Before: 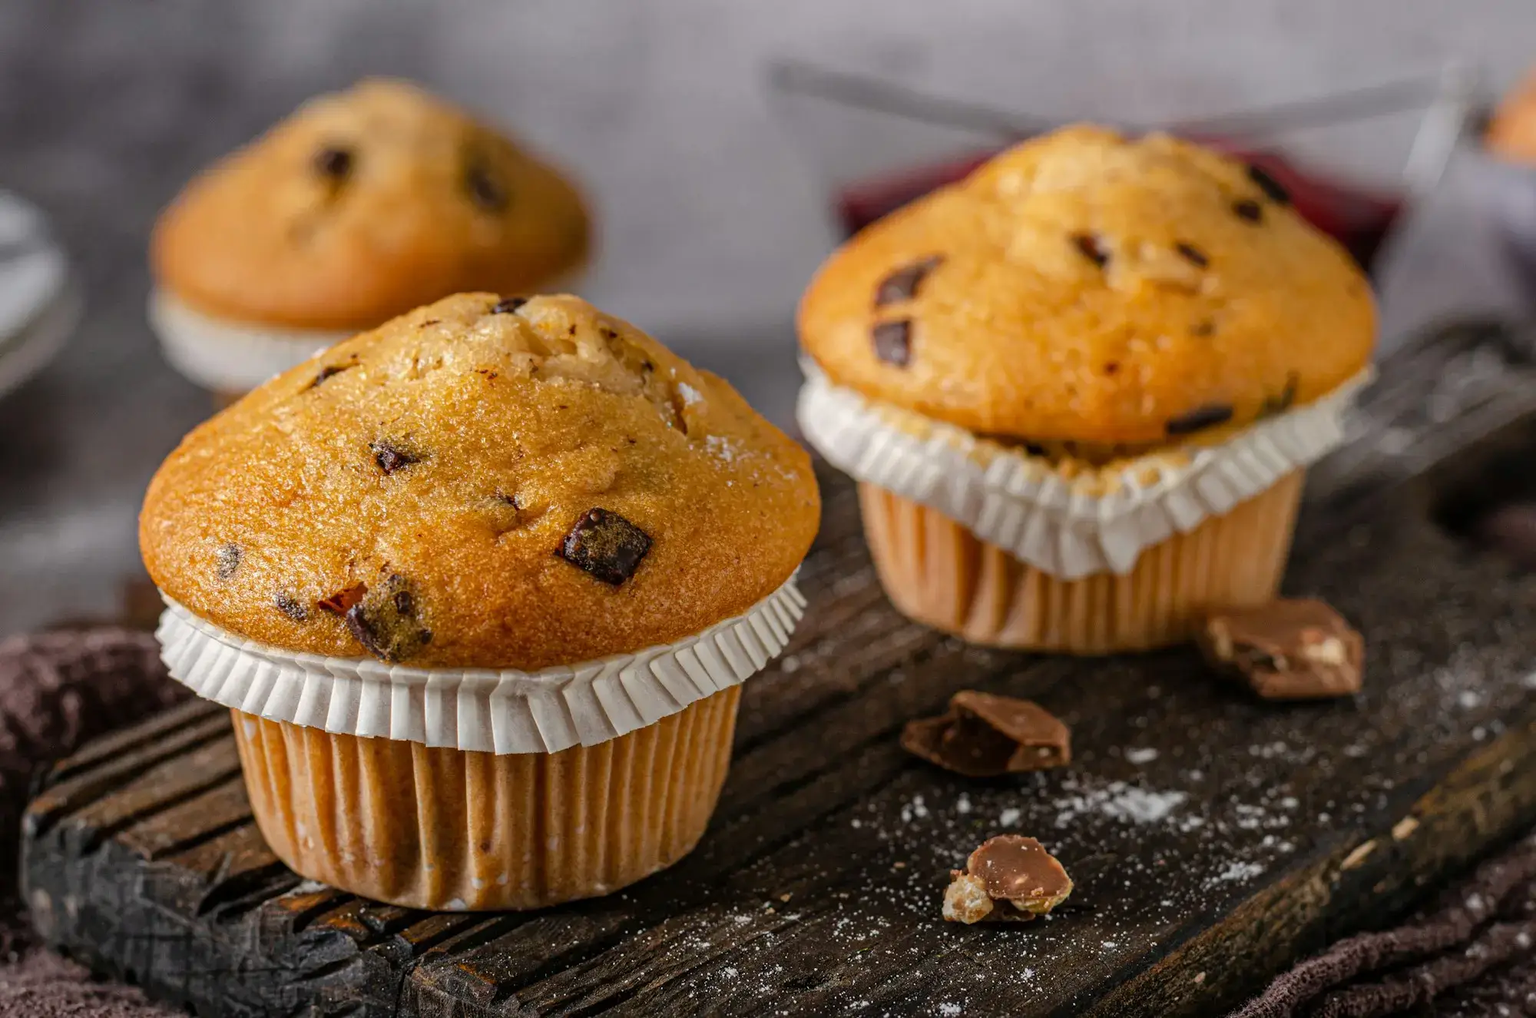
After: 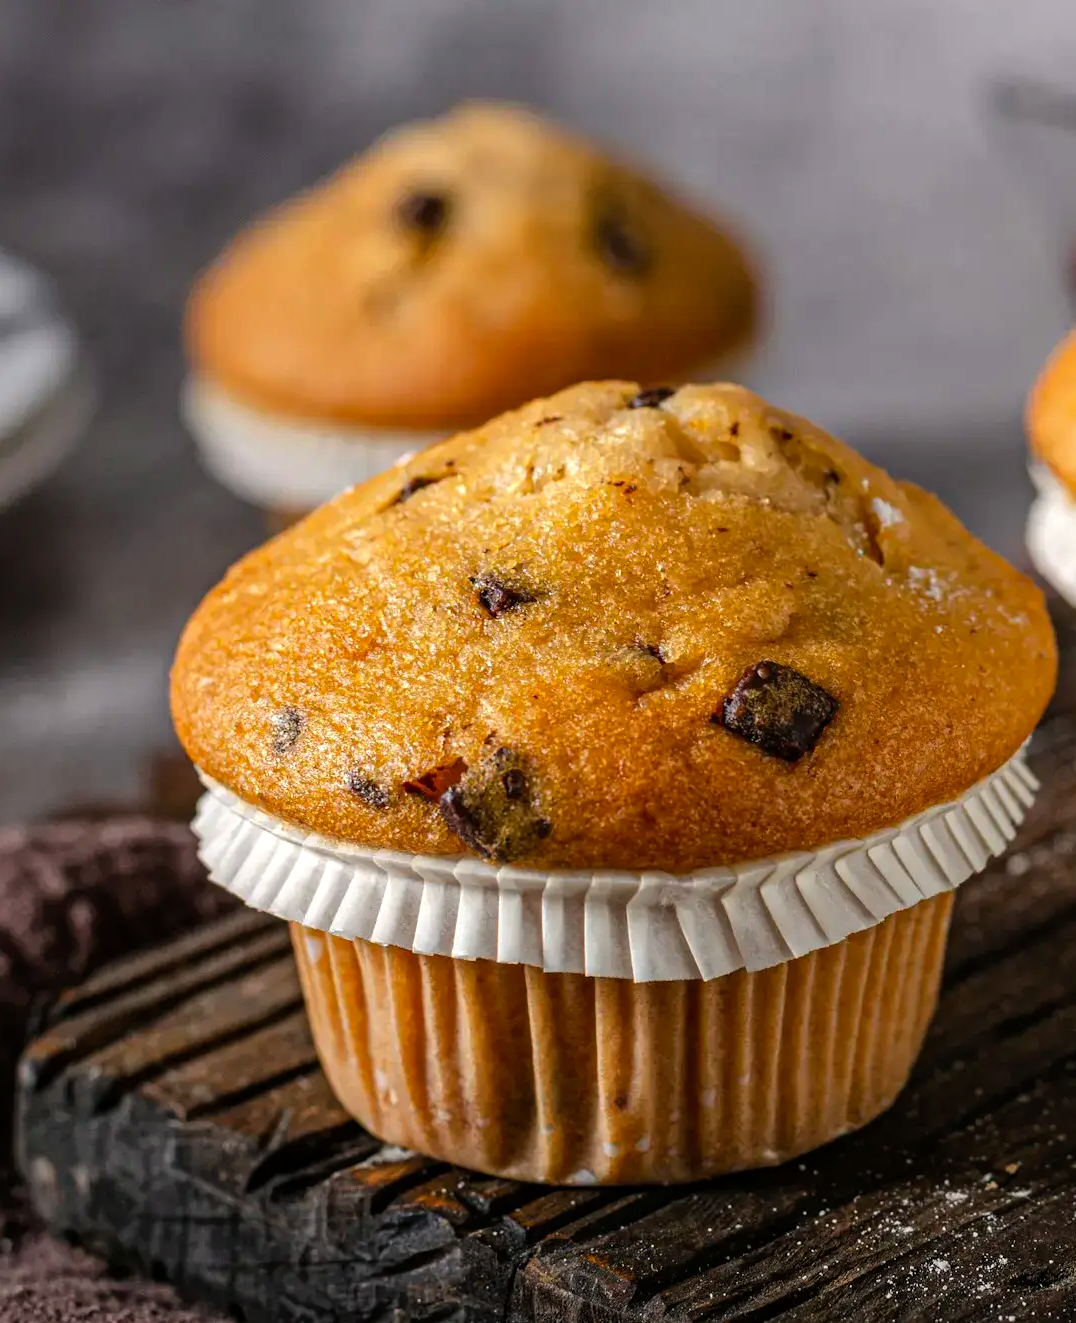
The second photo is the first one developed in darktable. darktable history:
color balance: contrast 10%
crop: left 0.587%, right 45.588%, bottom 0.086%
